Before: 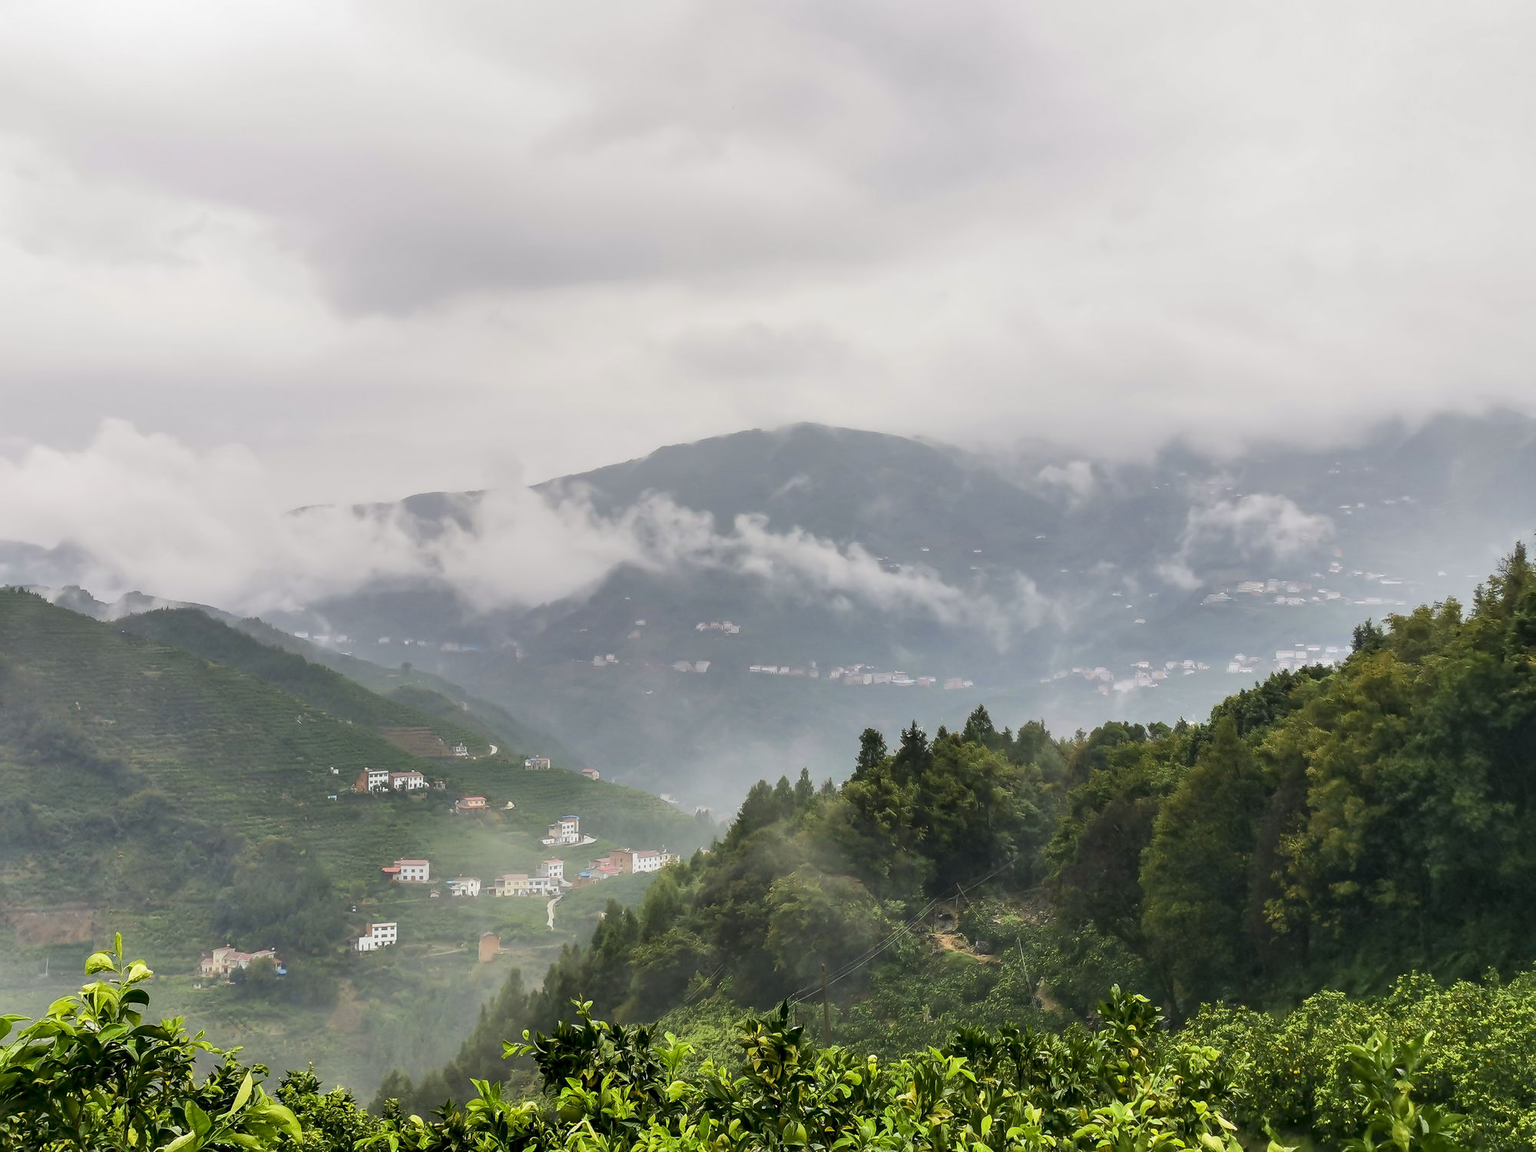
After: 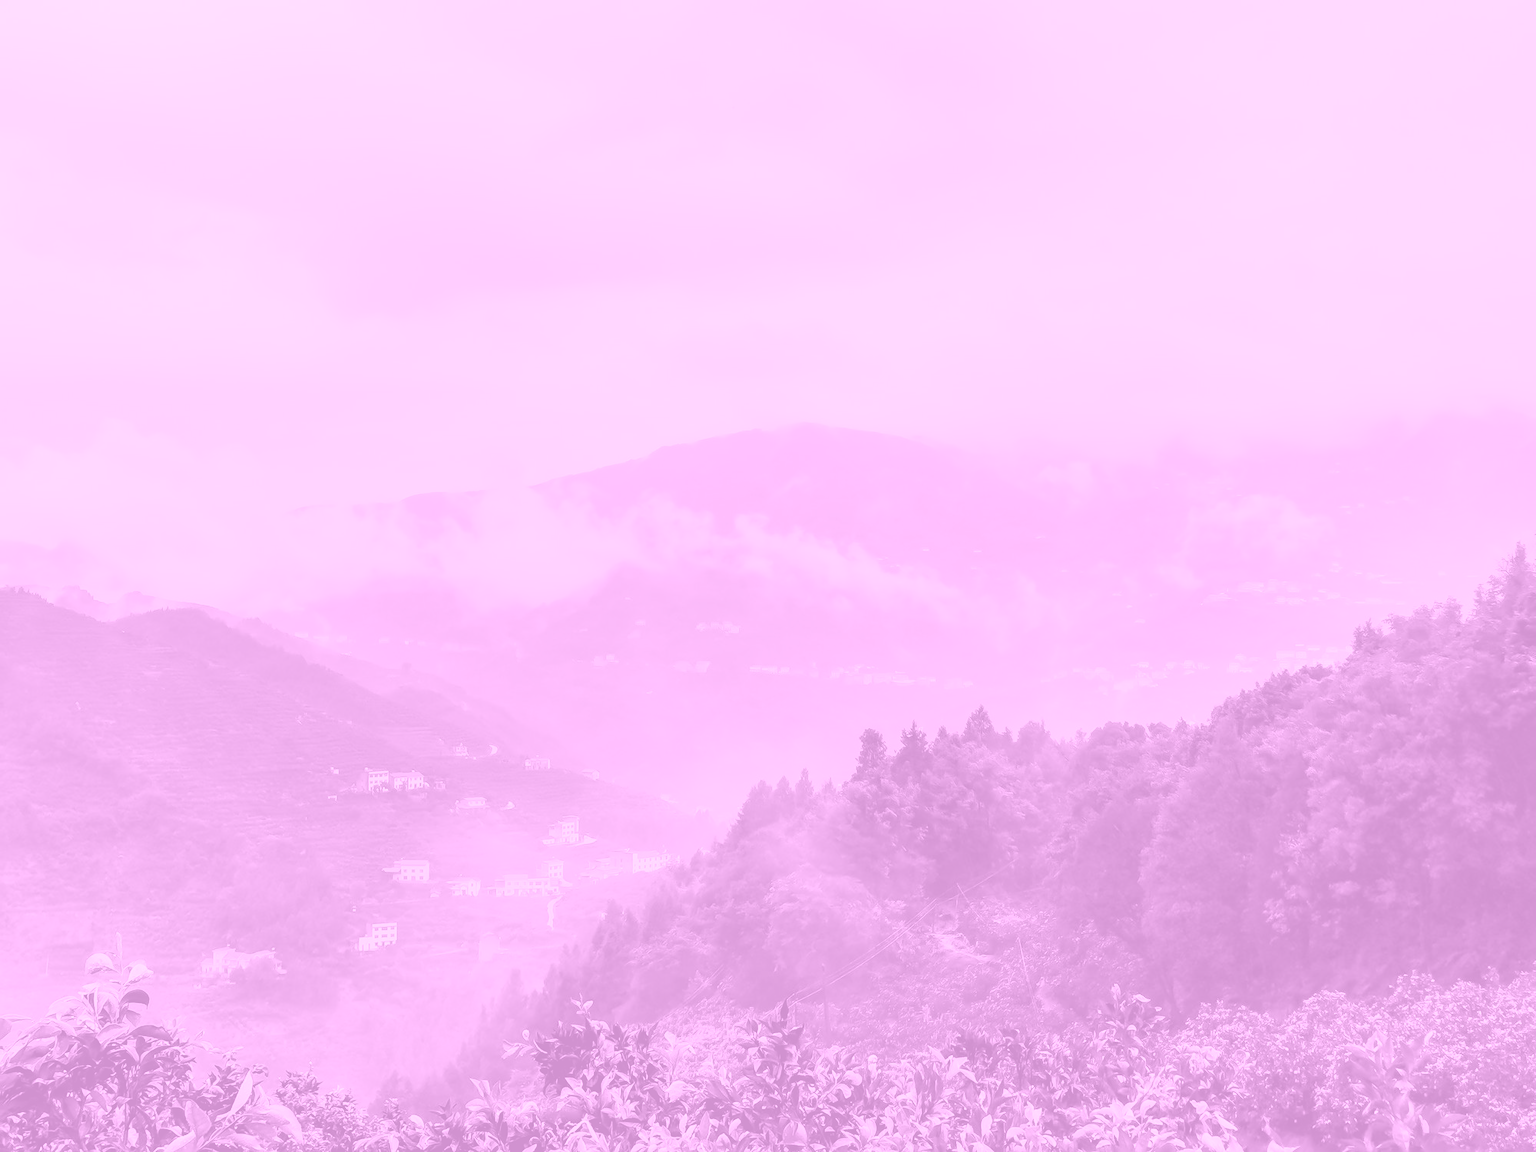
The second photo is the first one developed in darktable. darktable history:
colorize: hue 331.2°, saturation 75%, source mix 30.28%, lightness 70.52%, version 1
contrast brightness saturation: saturation -0.05
exposure: black level correction 0.001, exposure -0.2 EV, compensate highlight preservation false
